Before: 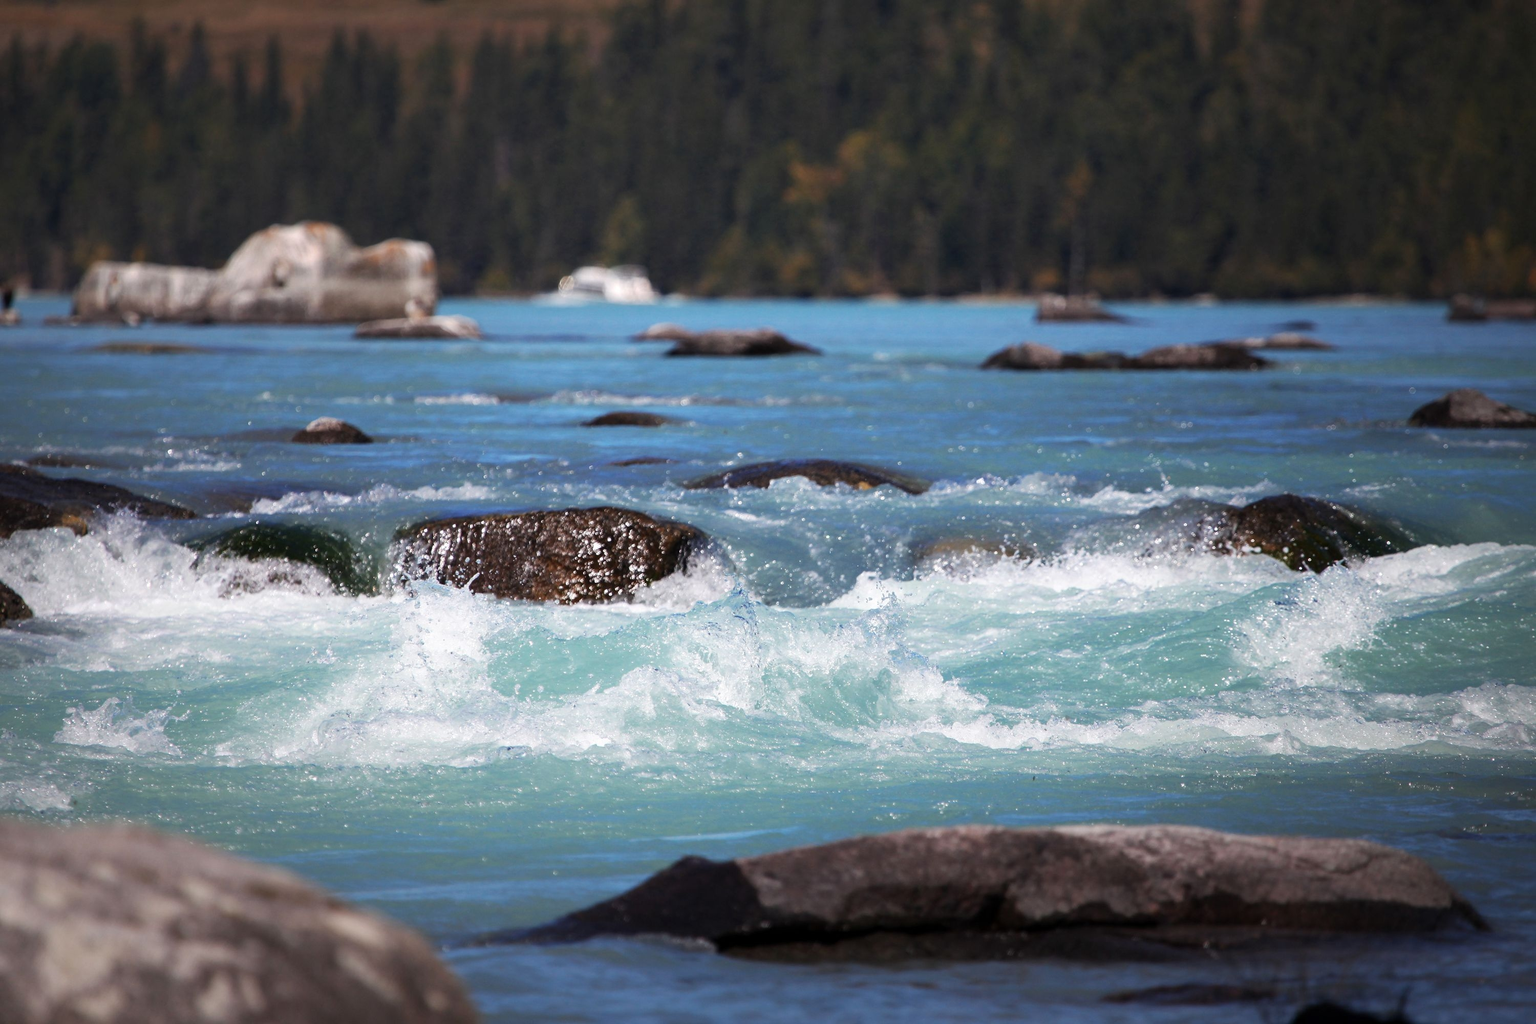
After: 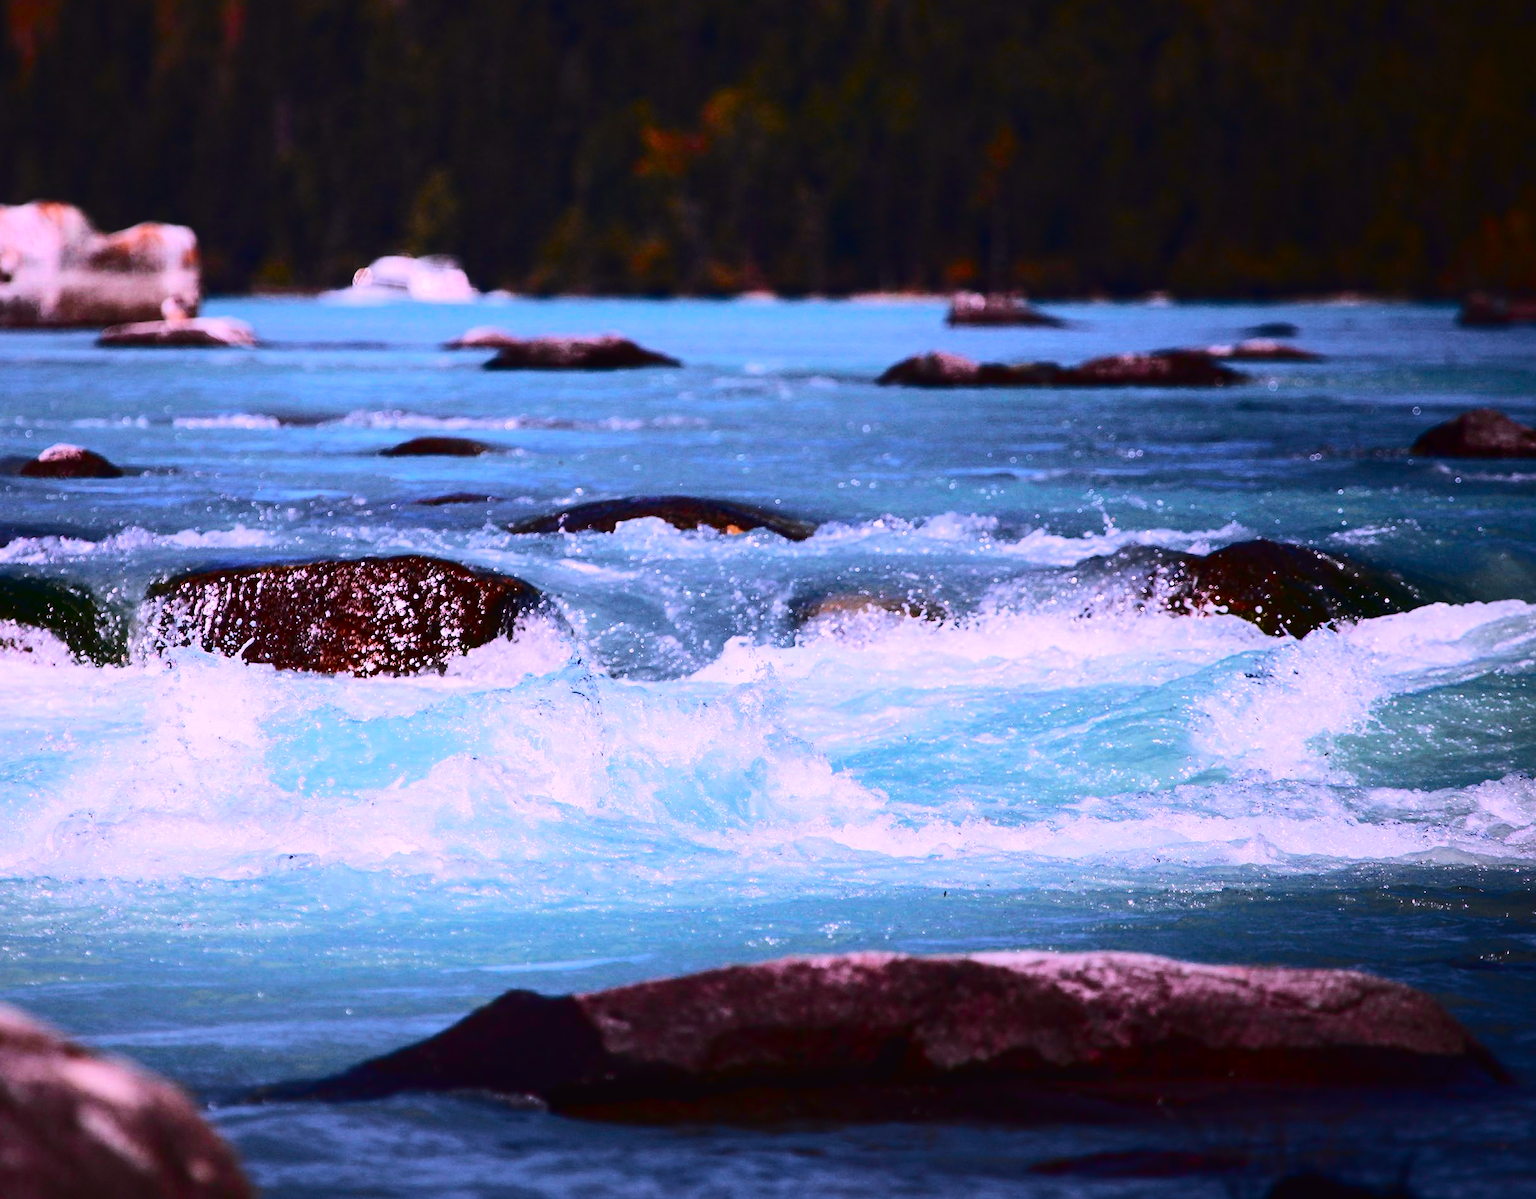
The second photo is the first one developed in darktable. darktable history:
contrast brightness saturation: contrast 0.243, brightness -0.227, saturation 0.144
sharpen: amount 0.213
color correction: highlights a* 15.05, highlights b* -25.74
crop and rotate: left 17.955%, top 5.983%, right 1.769%
tone curve: curves: ch0 [(0, 0.023) (0.103, 0.087) (0.295, 0.297) (0.445, 0.531) (0.553, 0.665) (0.735, 0.843) (0.994, 1)]; ch1 [(0, 0) (0.414, 0.395) (0.447, 0.447) (0.485, 0.495) (0.512, 0.523) (0.542, 0.581) (0.581, 0.632) (0.646, 0.715) (1, 1)]; ch2 [(0, 0) (0.369, 0.388) (0.449, 0.431) (0.478, 0.471) (0.516, 0.517) (0.579, 0.624) (0.674, 0.775) (1, 1)], color space Lab, independent channels, preserve colors none
exposure: exposure 0.559 EV, compensate highlight preservation false
local contrast: highlights 101%, shadows 98%, detail 119%, midtone range 0.2
color zones: curves: ch0 [(0, 0.425) (0.143, 0.422) (0.286, 0.42) (0.429, 0.419) (0.571, 0.419) (0.714, 0.42) (0.857, 0.422) (1, 0.425)], mix 27.59%
